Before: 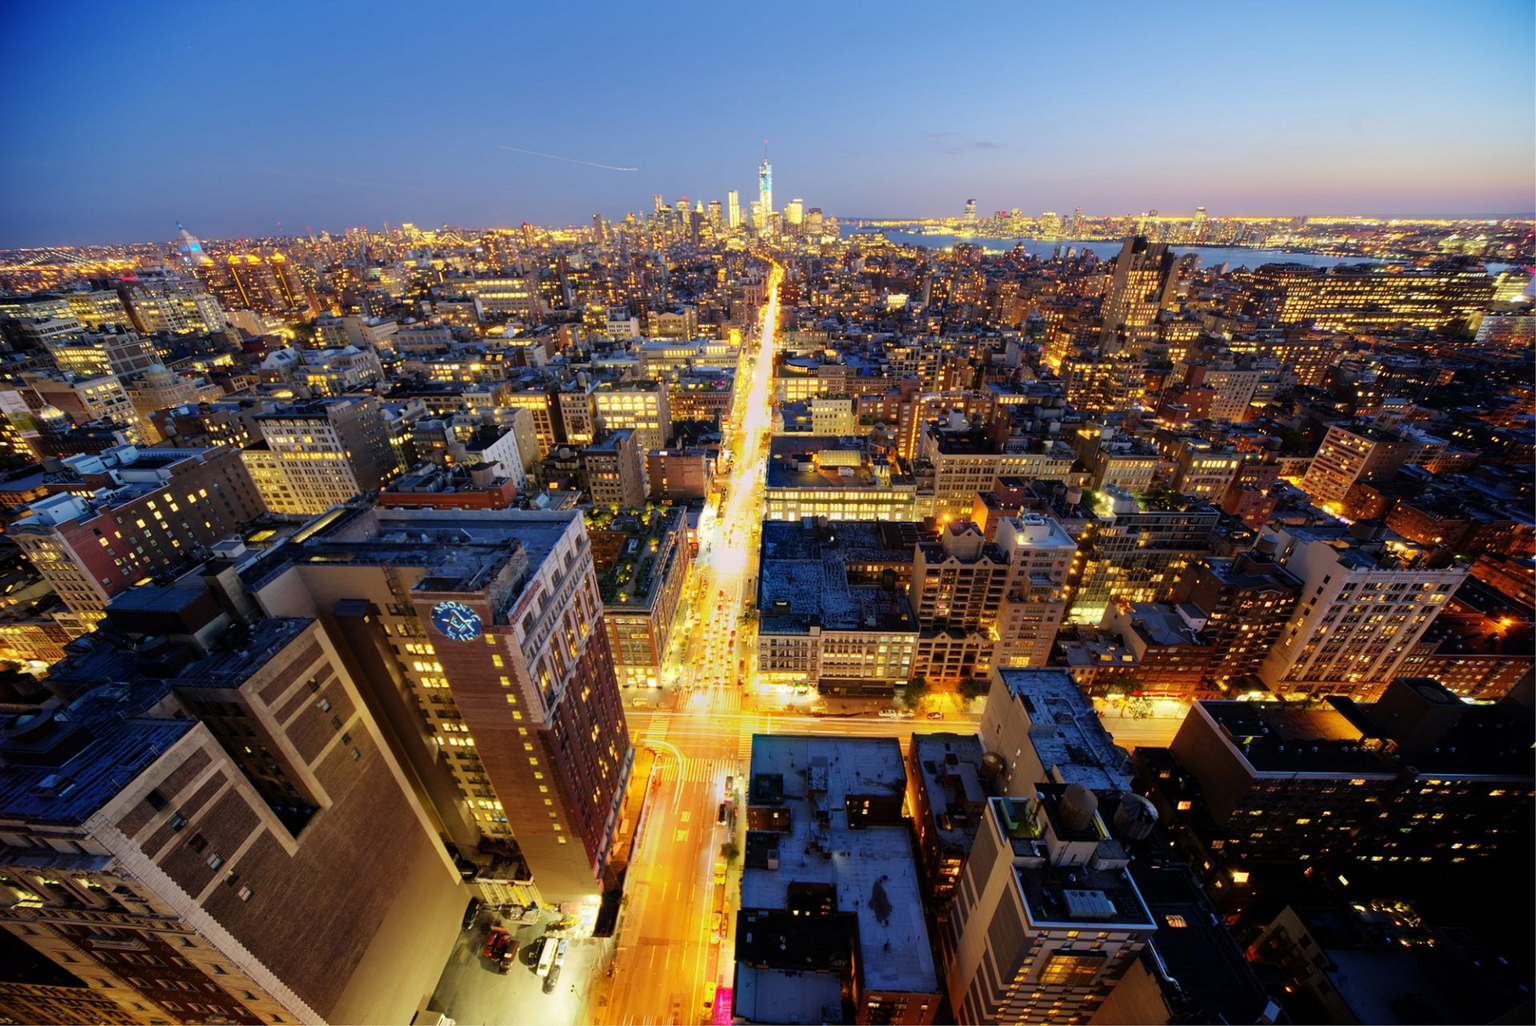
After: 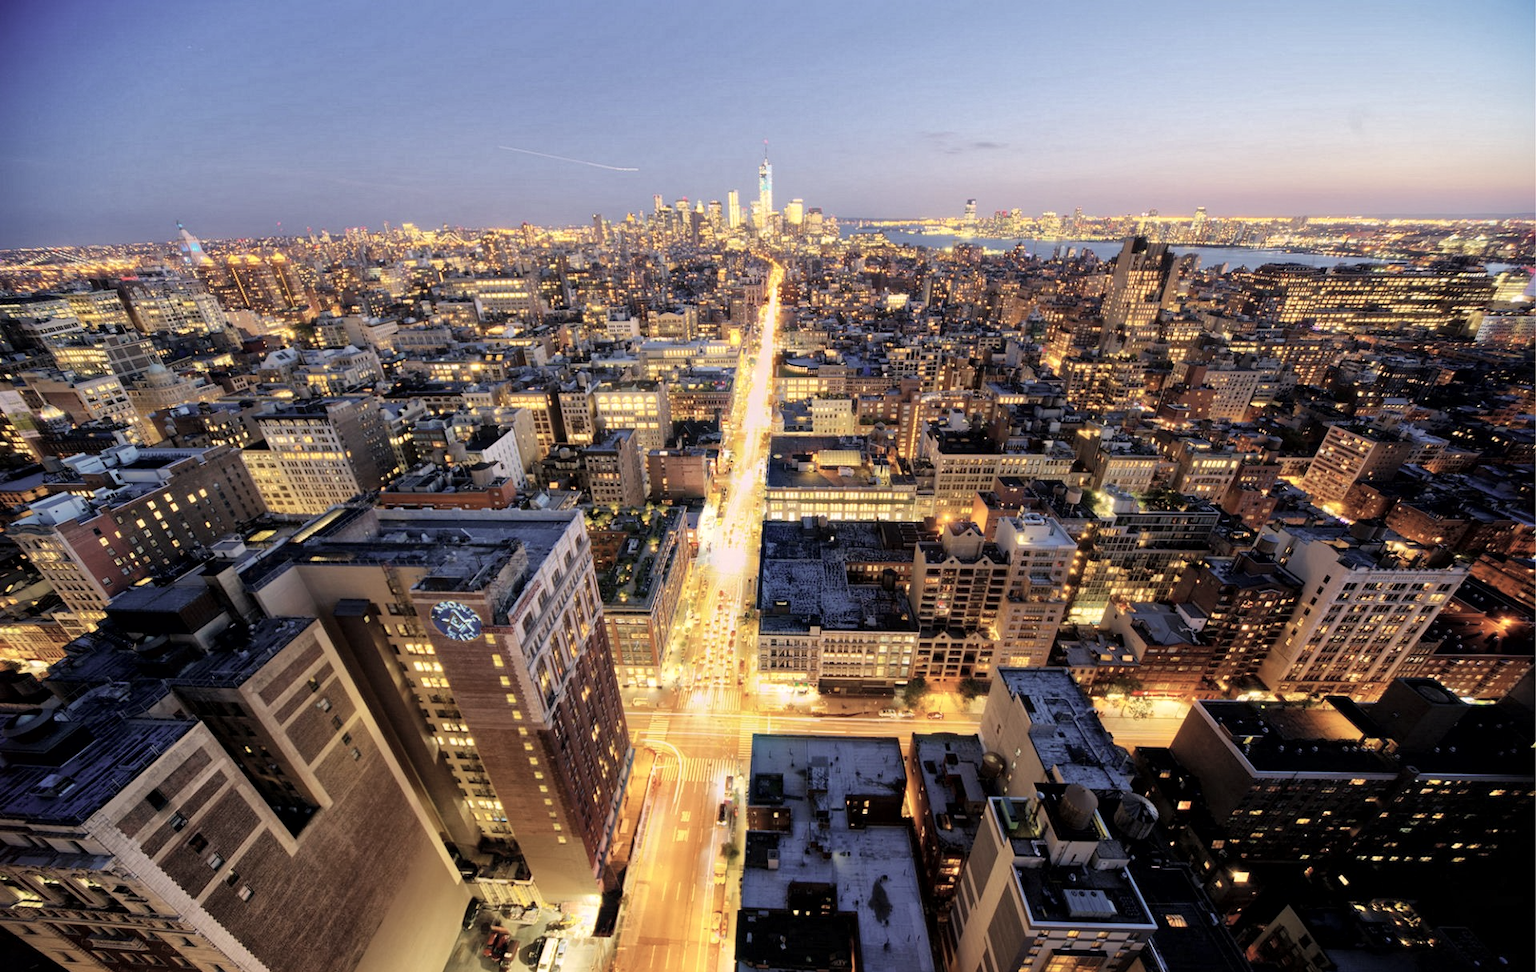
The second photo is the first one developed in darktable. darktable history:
crop and rotate: top 0%, bottom 5.097%
global tonemap: drago (1, 100), detail 1
color correction: highlights a* 5.59, highlights b* 5.24, saturation 0.68
